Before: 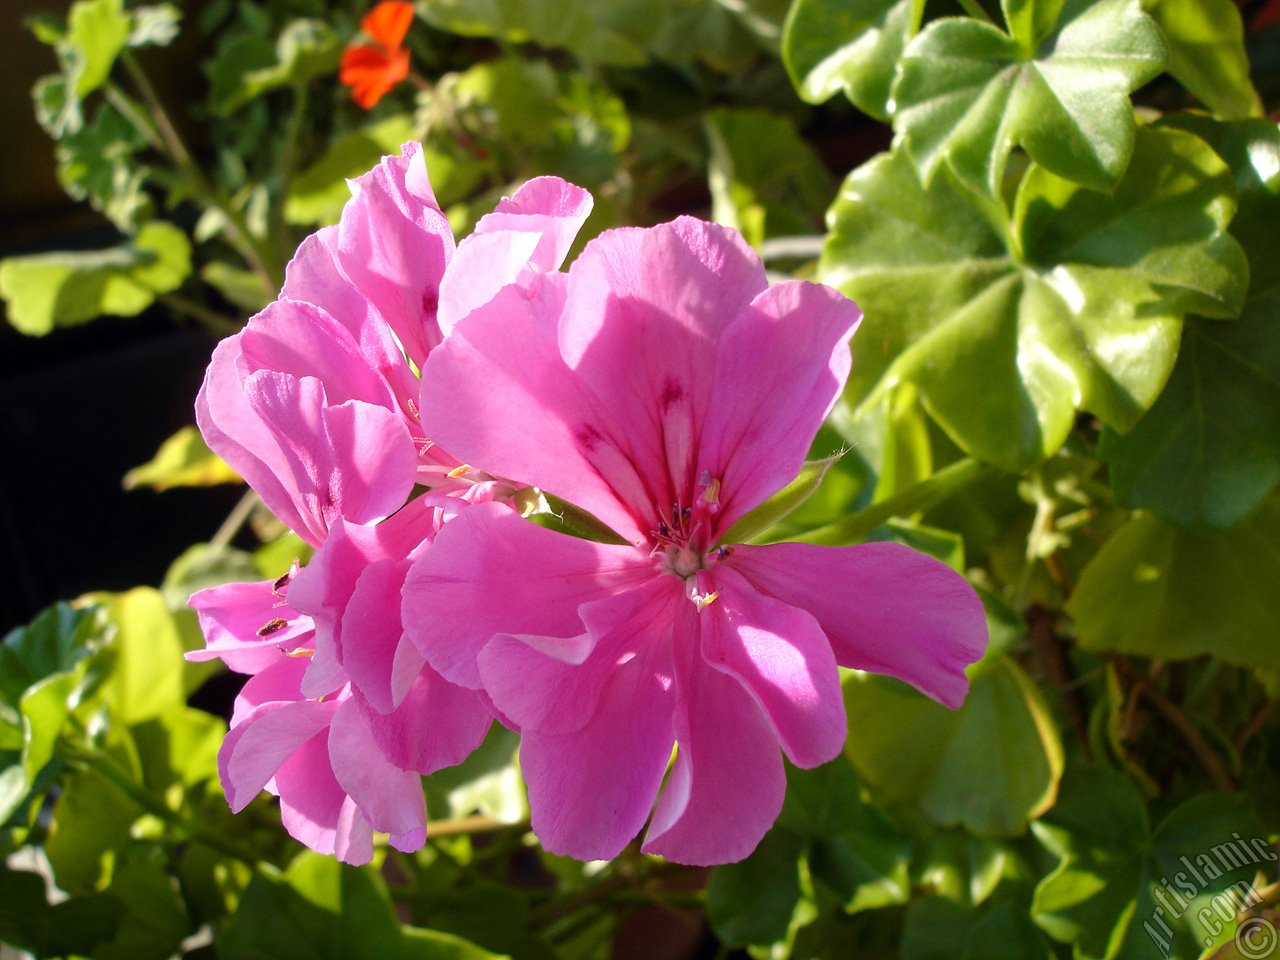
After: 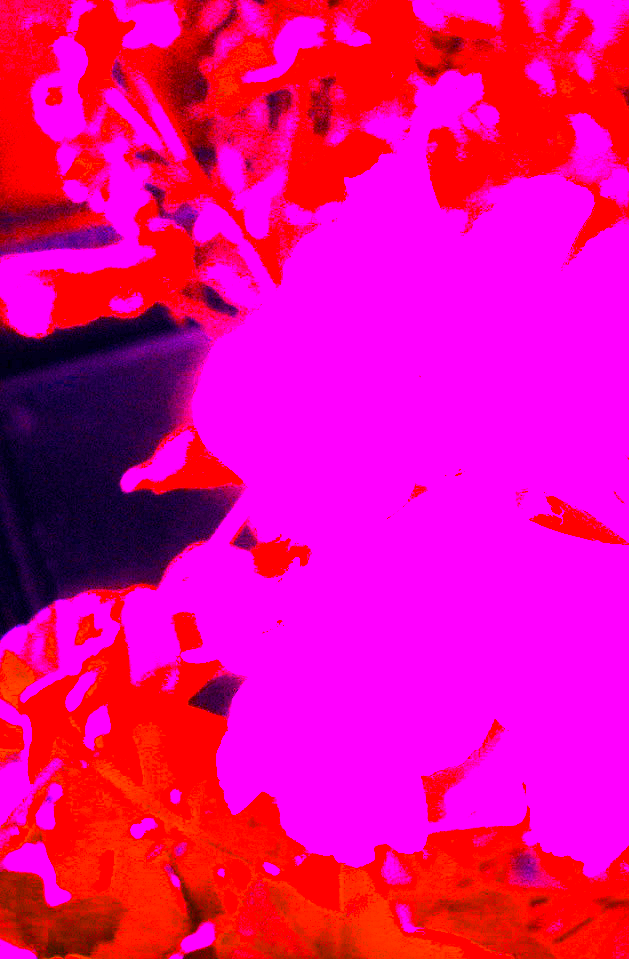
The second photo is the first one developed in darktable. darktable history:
crop and rotate: left 0%, top 0%, right 50.845%
white balance: red 8, blue 8
color balance rgb: linear chroma grading › global chroma 15%, perceptual saturation grading › global saturation 30%
